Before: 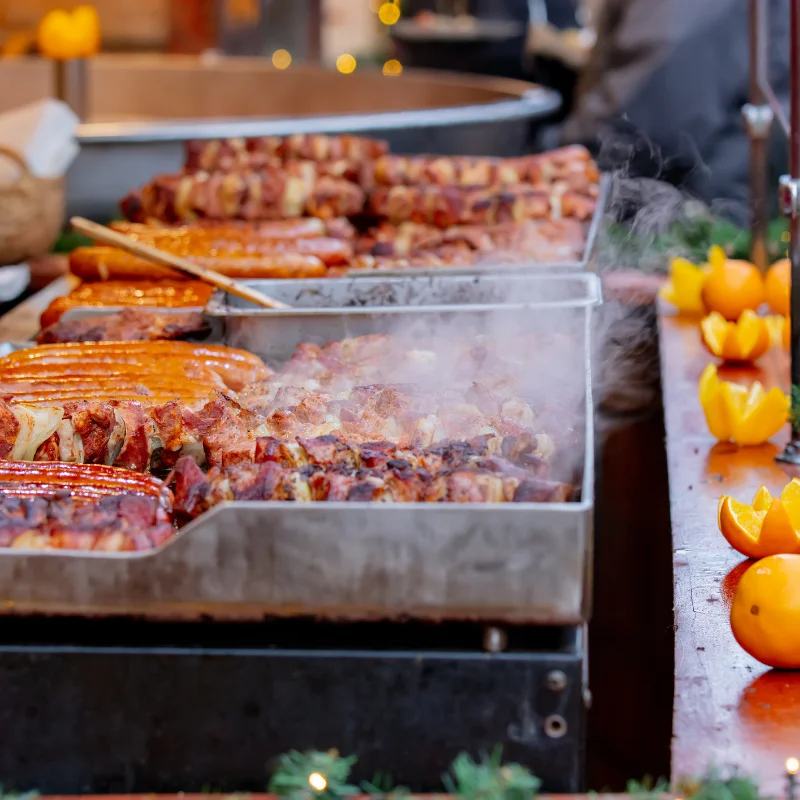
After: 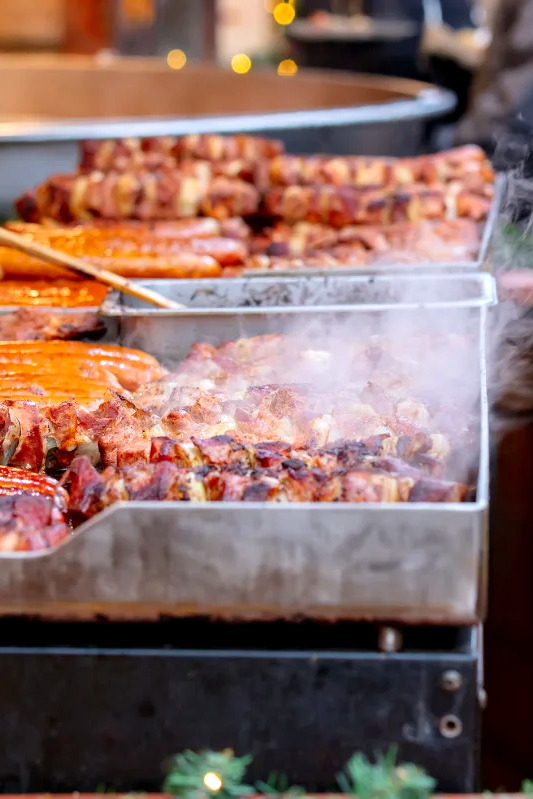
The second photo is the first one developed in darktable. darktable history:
crop and rotate: left 13.342%, right 19.991%
exposure: black level correction 0.001, exposure 0.5 EV, compensate exposure bias true, compensate highlight preservation false
